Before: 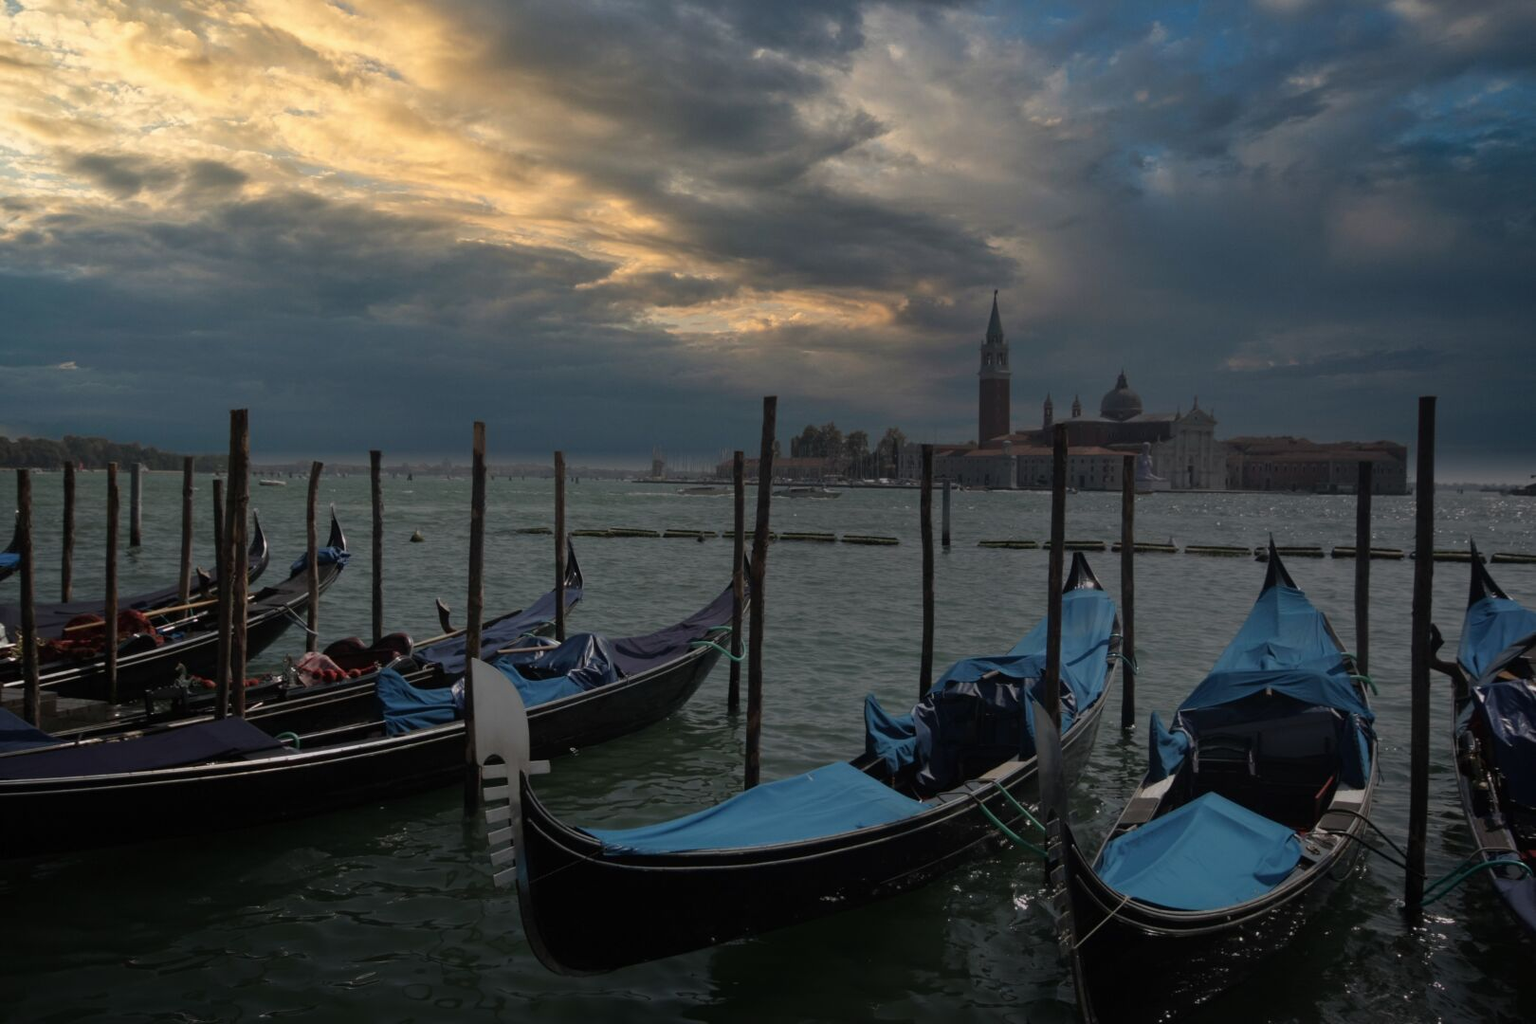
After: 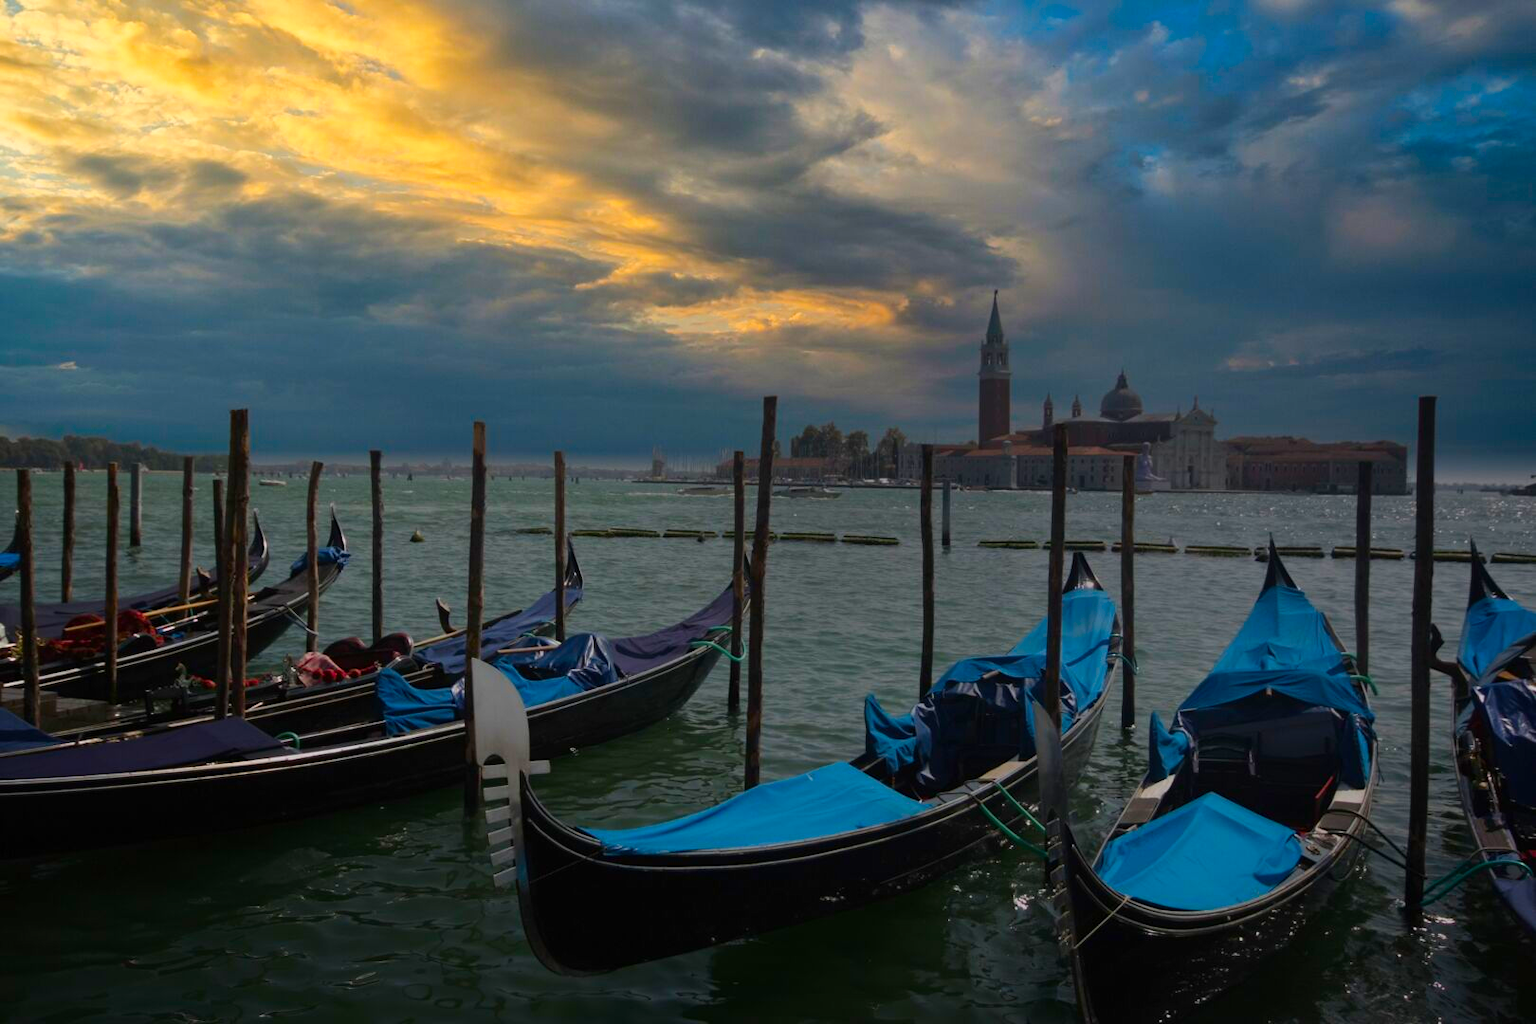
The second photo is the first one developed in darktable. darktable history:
contrast brightness saturation: contrast 0.09, saturation 0.28
color balance rgb: perceptual saturation grading › global saturation 25%, perceptual brilliance grading › mid-tones 10%, perceptual brilliance grading › shadows 15%, global vibrance 20%
